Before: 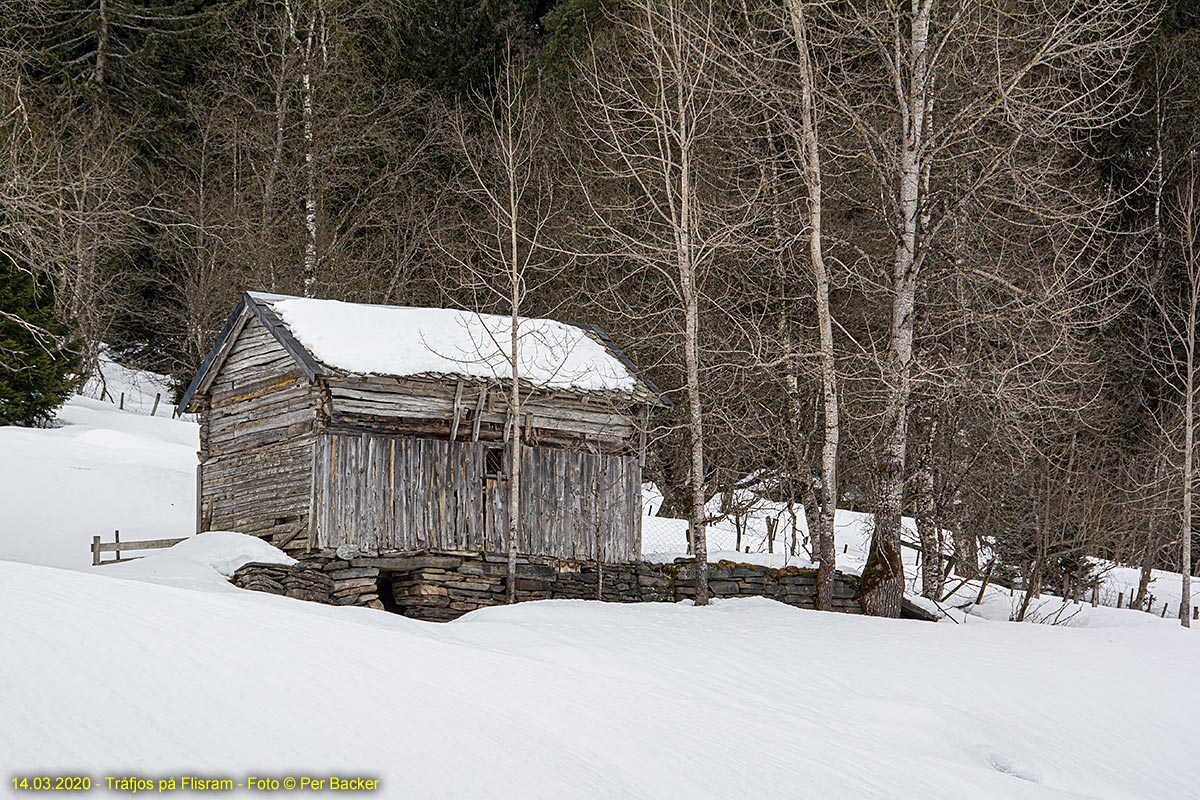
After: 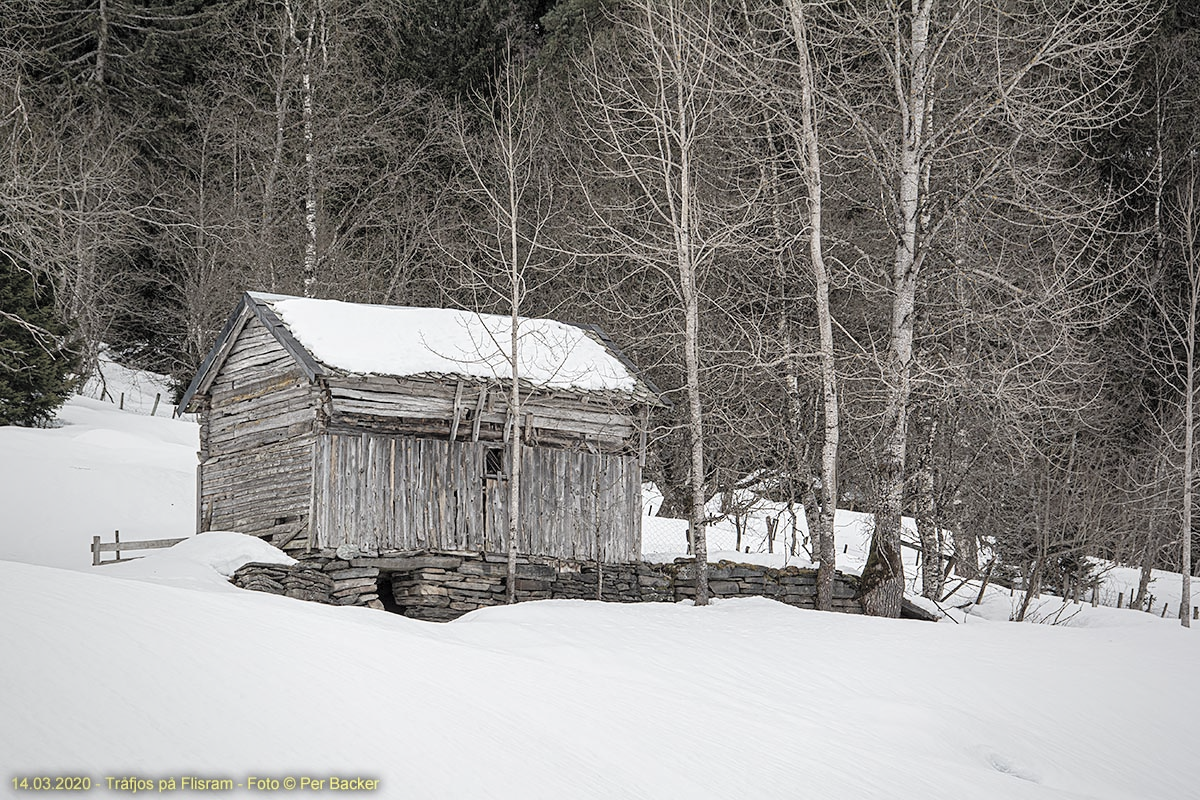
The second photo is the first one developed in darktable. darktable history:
vignetting: fall-off start 72.11%, fall-off radius 108.63%, brightness -0.318, saturation -0.053, width/height ratio 0.735, unbound false
contrast brightness saturation: brightness 0.184, saturation -0.505
